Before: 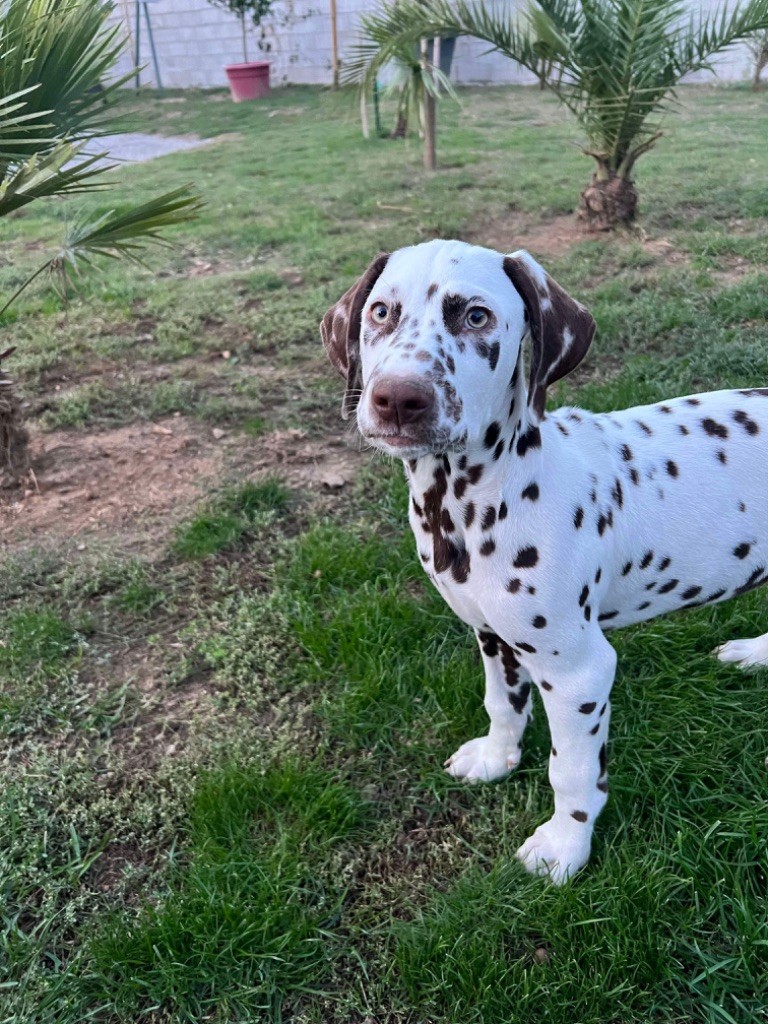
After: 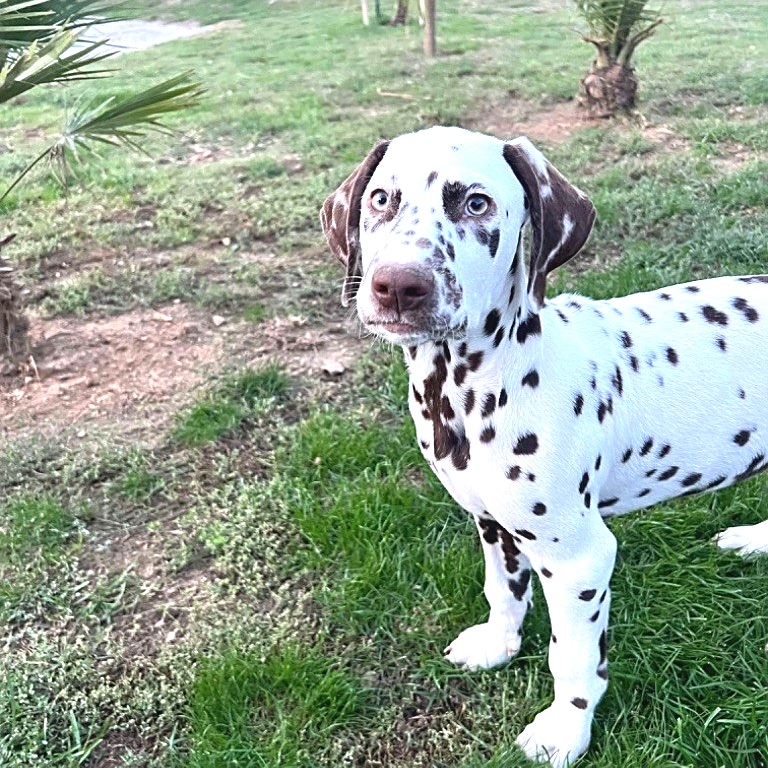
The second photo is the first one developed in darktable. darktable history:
sharpen: on, module defaults
crop: top 11.036%, bottom 13.899%
contrast brightness saturation: contrast -0.097, saturation -0.088
exposure: black level correction 0, exposure 1.104 EV, compensate exposure bias true, compensate highlight preservation false
